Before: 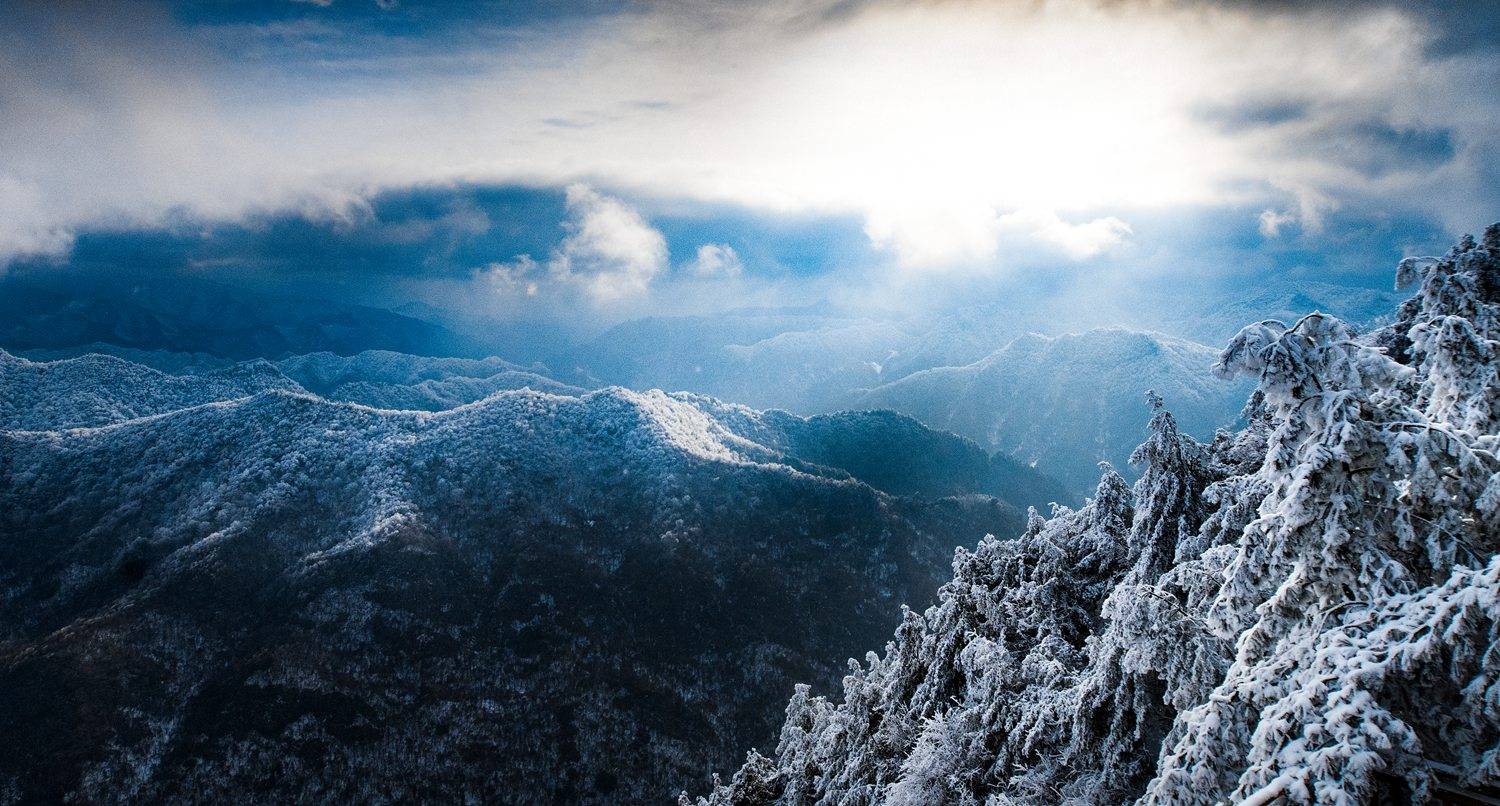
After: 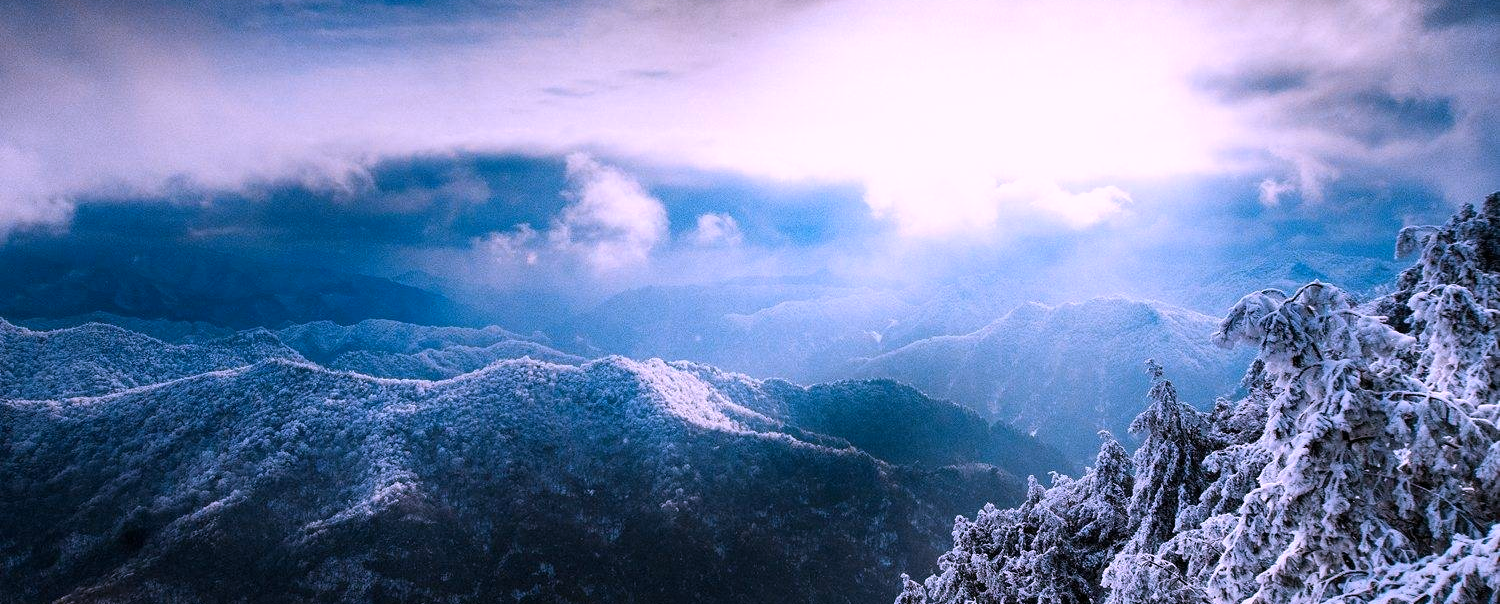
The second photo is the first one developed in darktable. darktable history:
color zones: curves: ch2 [(0, 0.5) (0.084, 0.497) (0.323, 0.335) (0.4, 0.497) (1, 0.5)], process mode strong
color correction: highlights a* 15.03, highlights b* -25.07
crop: top 3.857%, bottom 21.132%
